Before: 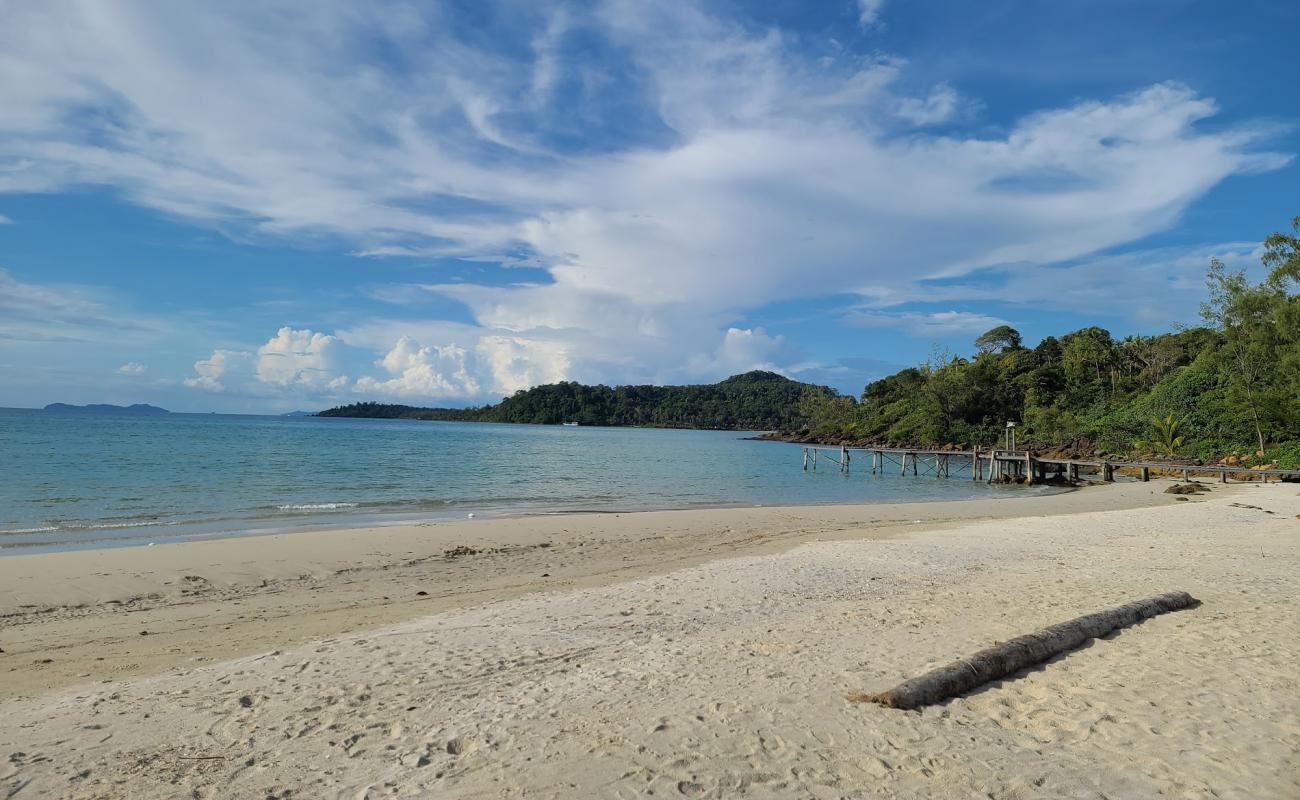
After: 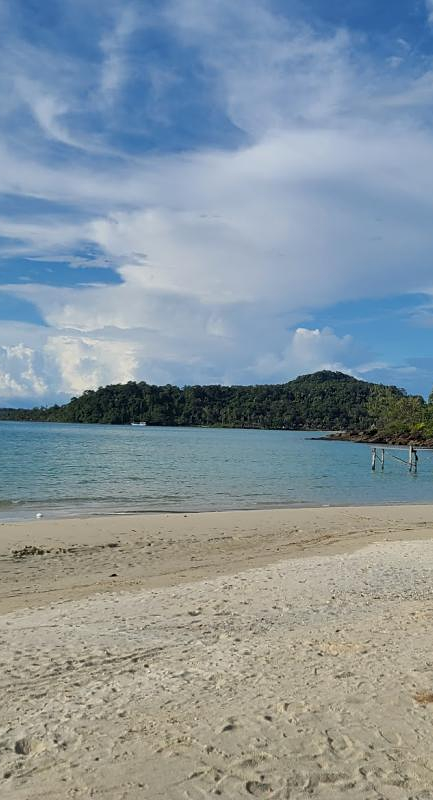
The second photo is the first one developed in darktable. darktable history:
crop: left 33.248%, right 33.391%
shadows and highlights: shadows 48.2, highlights -42.13, soften with gaussian
sharpen: amount 0.218
